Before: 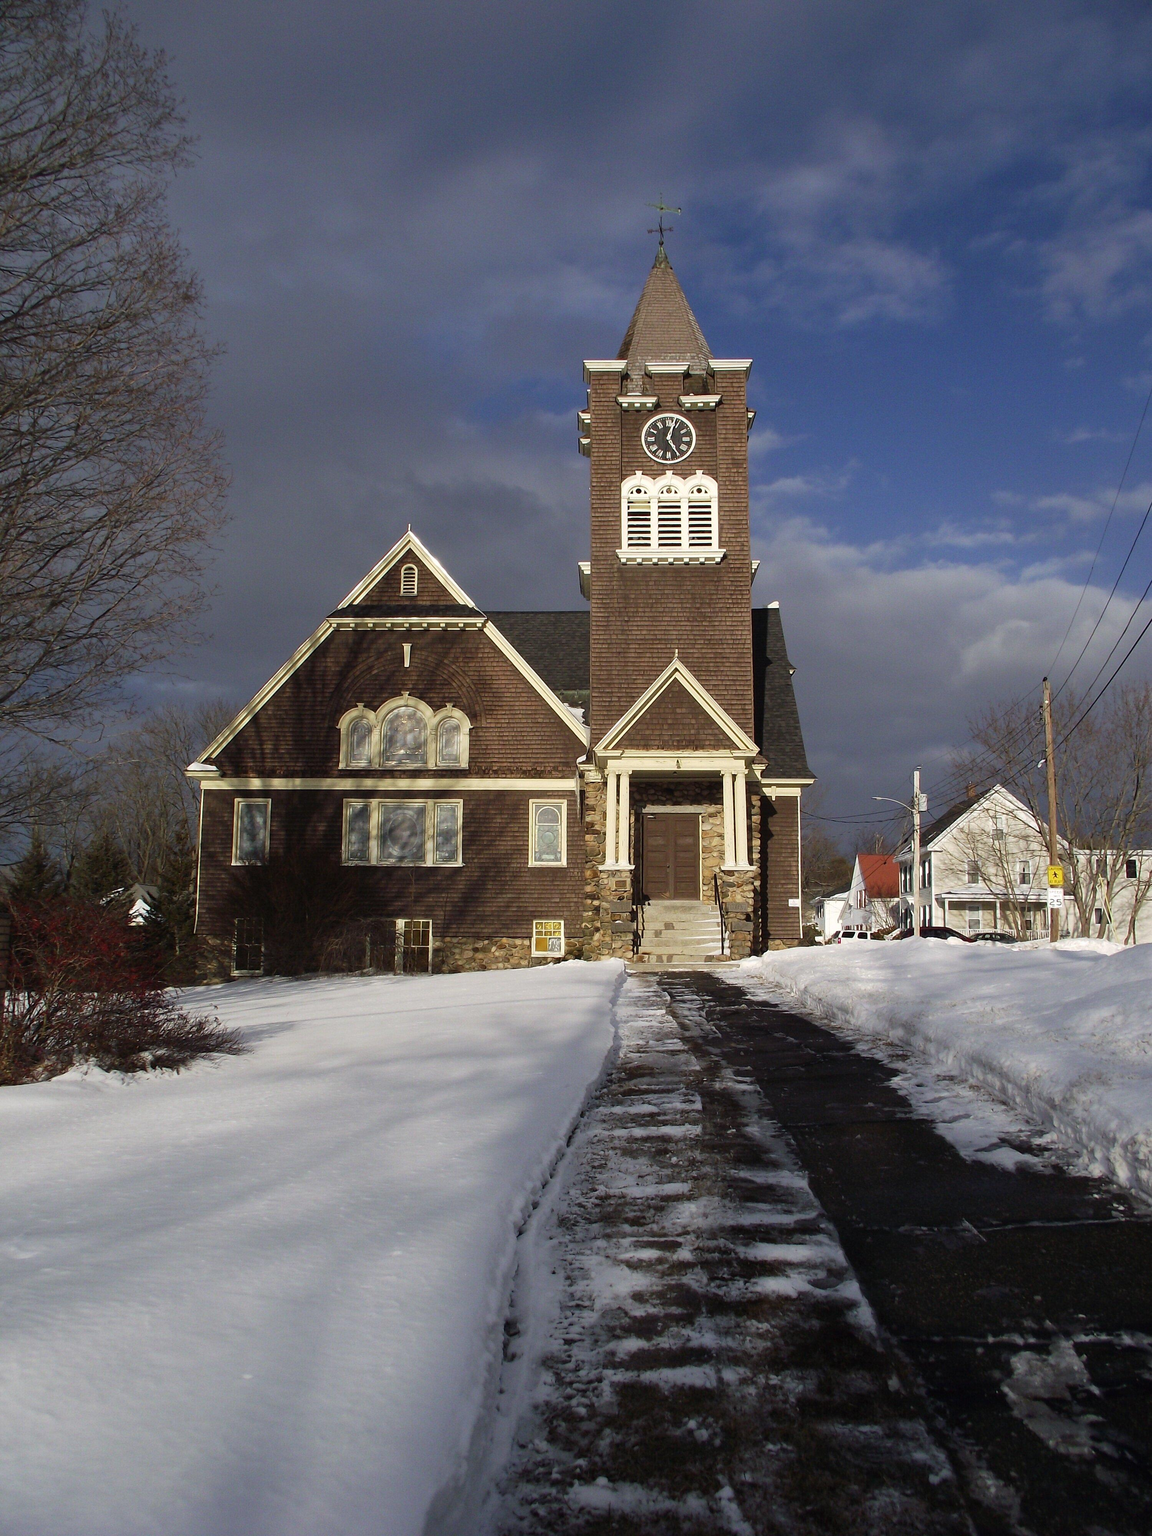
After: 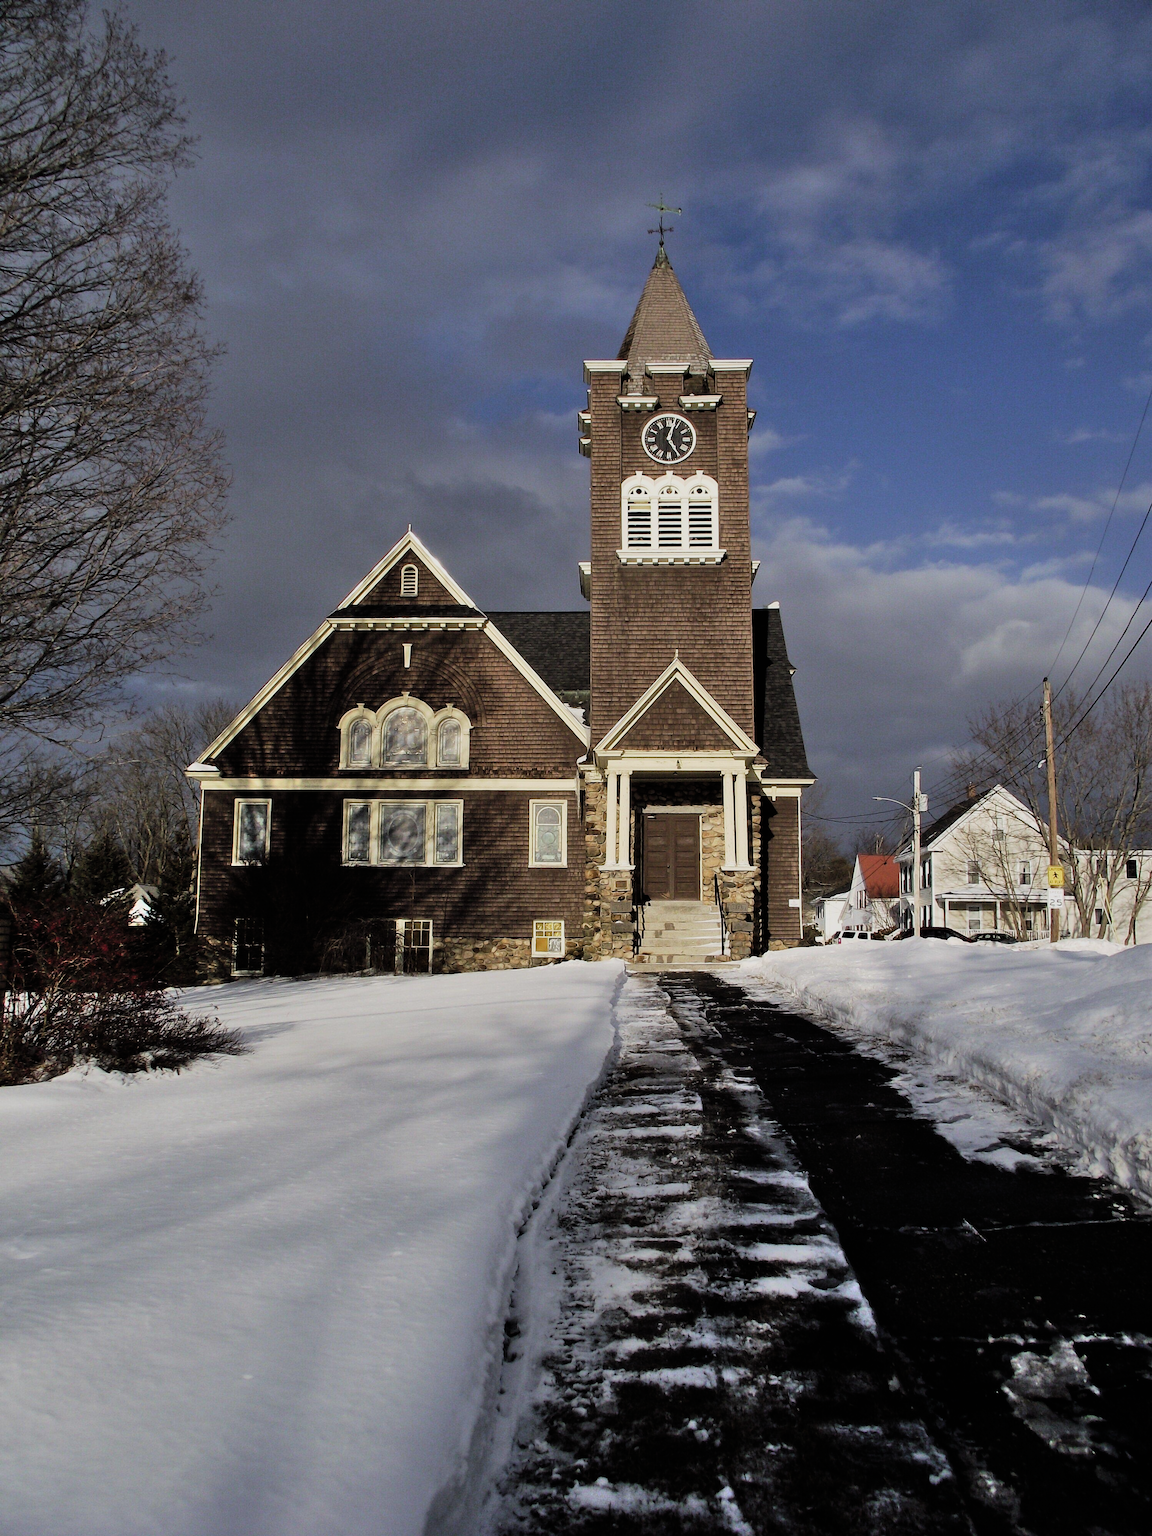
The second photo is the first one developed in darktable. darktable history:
filmic rgb: black relative exposure -7.65 EV, white relative exposure 4.56 EV, hardness 3.61, contrast 1.263, color science v4 (2020)
shadows and highlights: soften with gaussian
